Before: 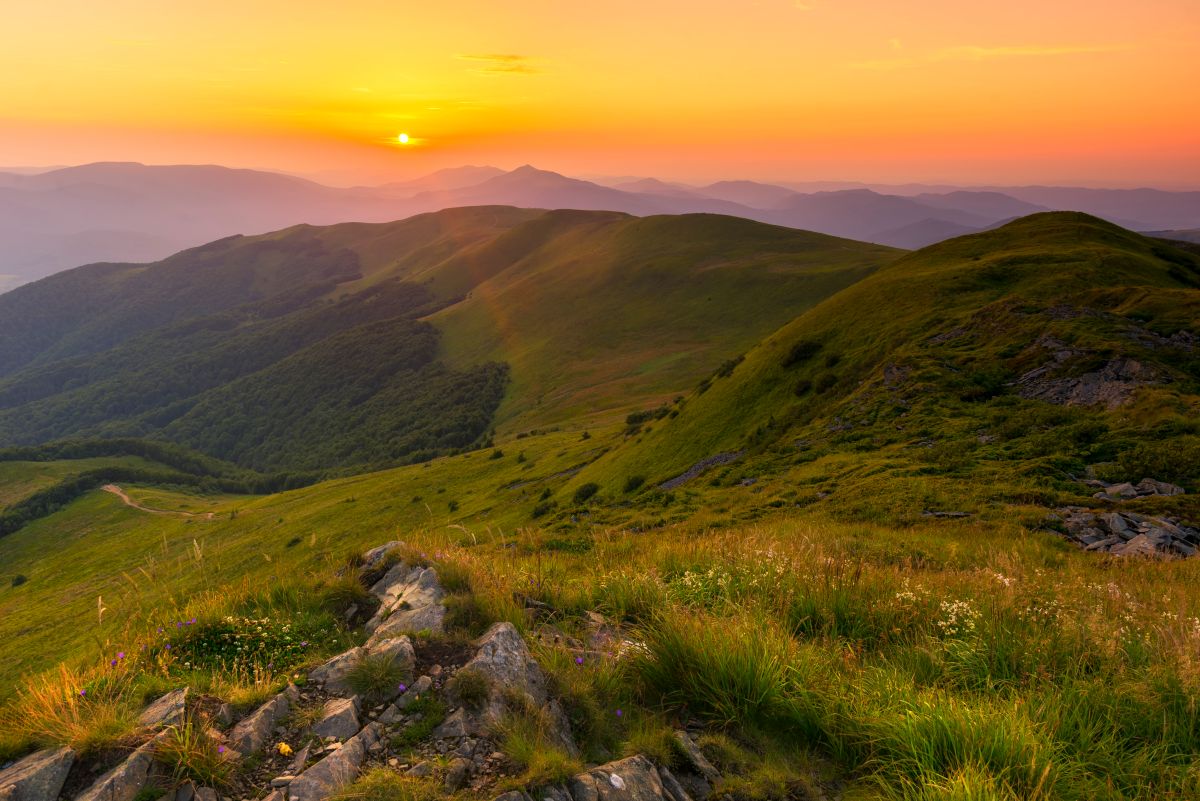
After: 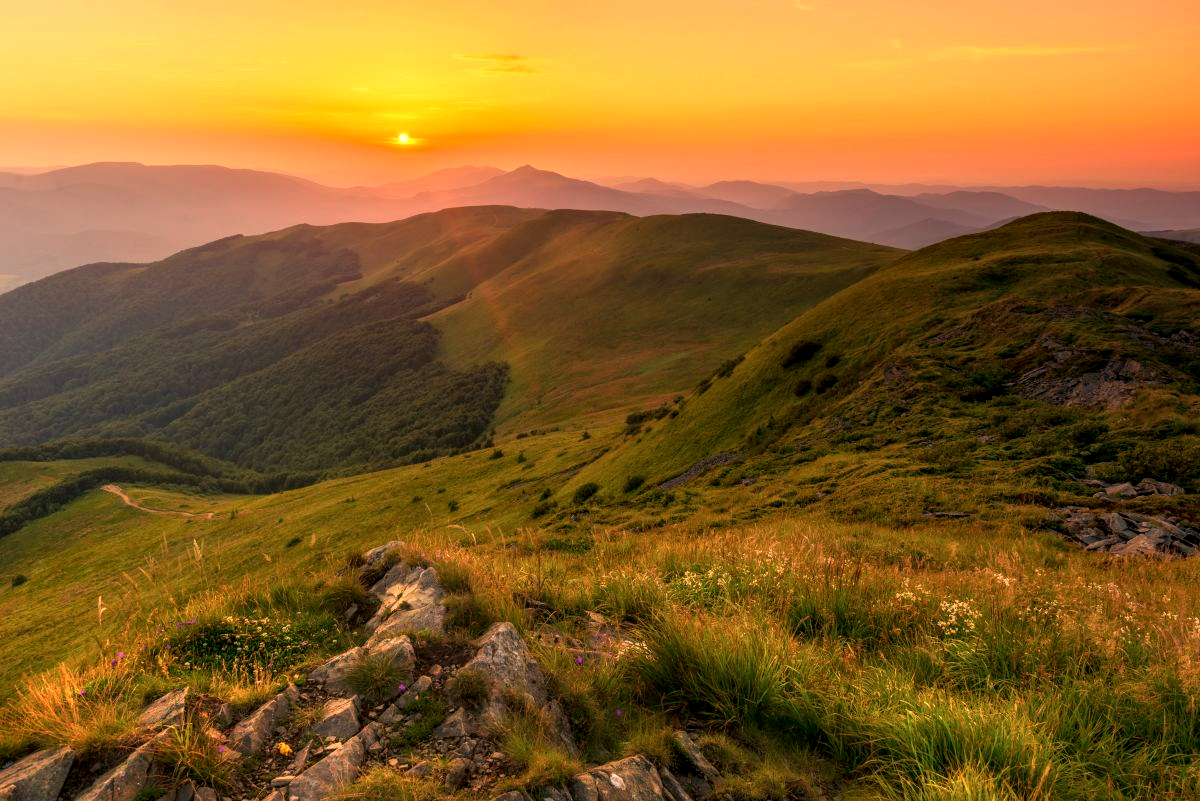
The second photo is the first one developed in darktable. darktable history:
white balance: red 1.138, green 0.996, blue 0.812
local contrast: detail 130%
